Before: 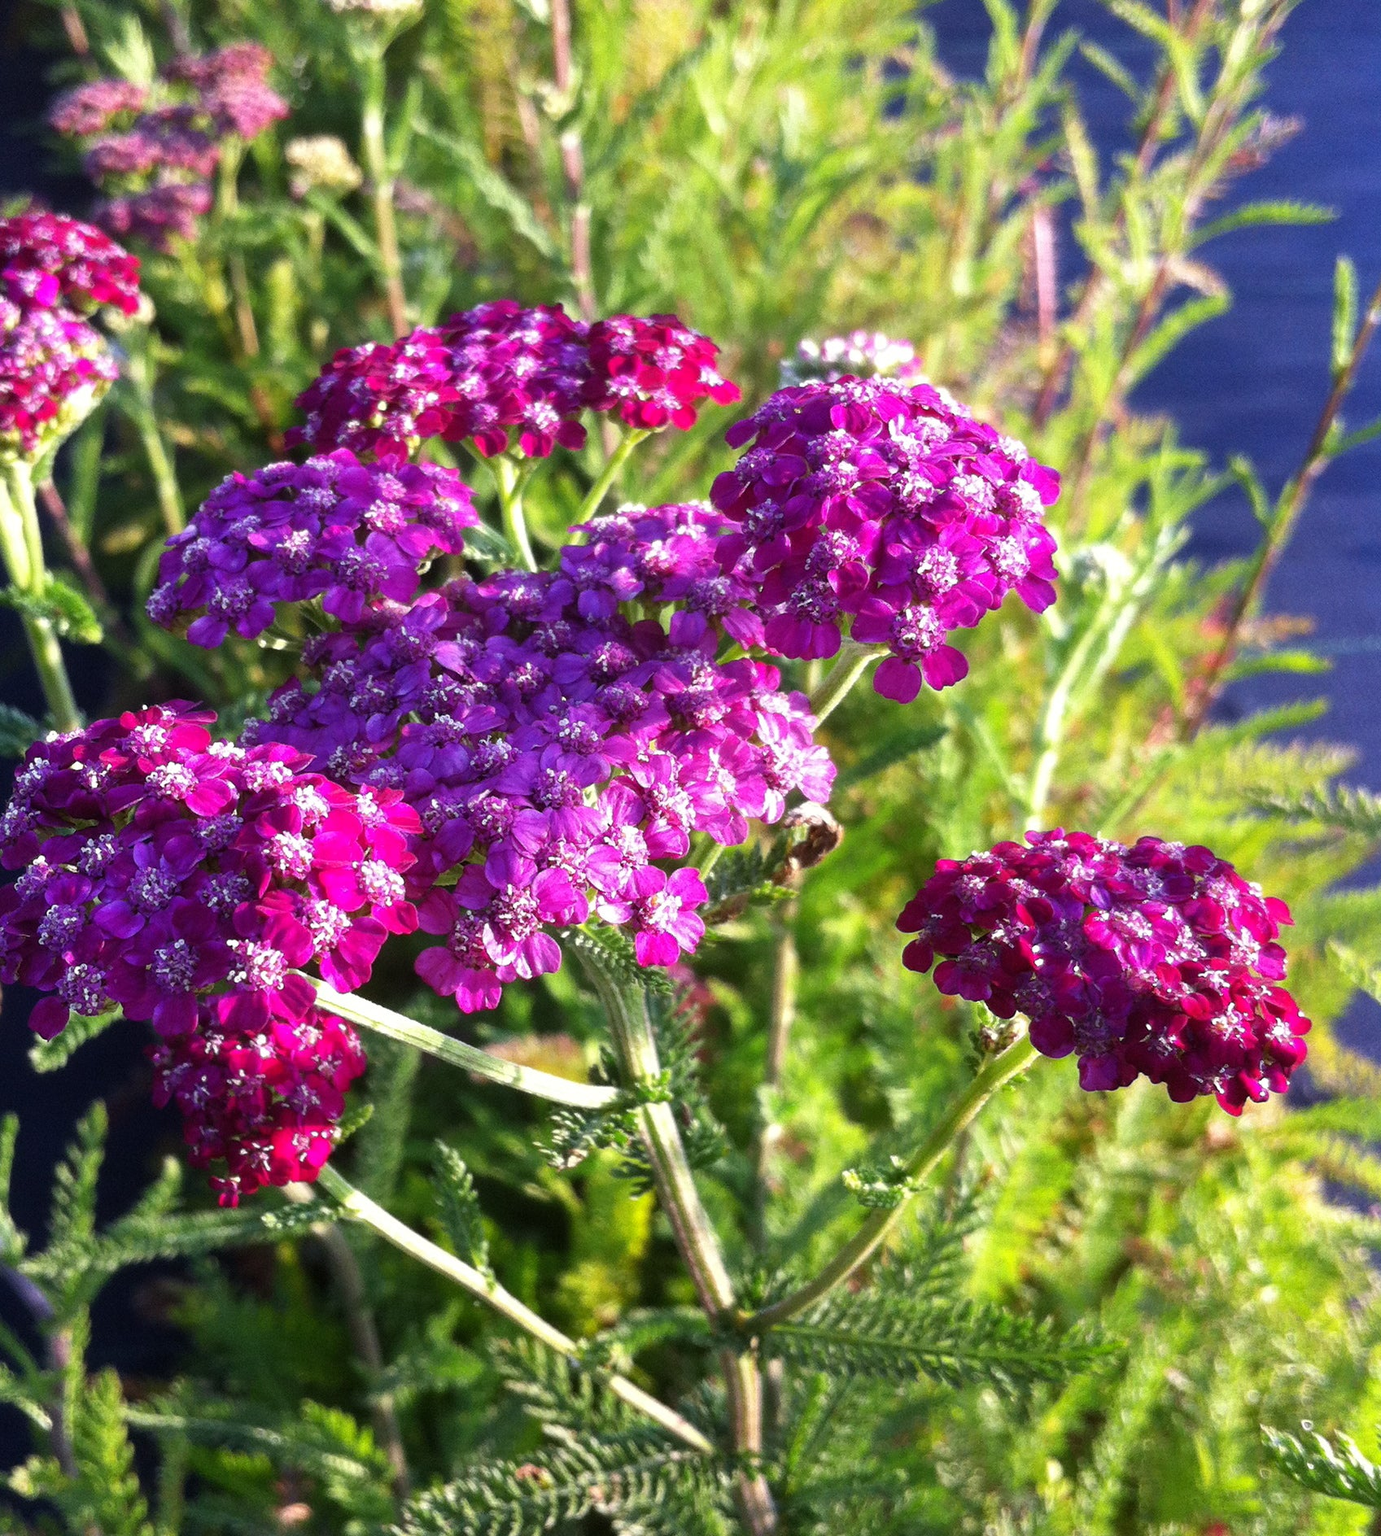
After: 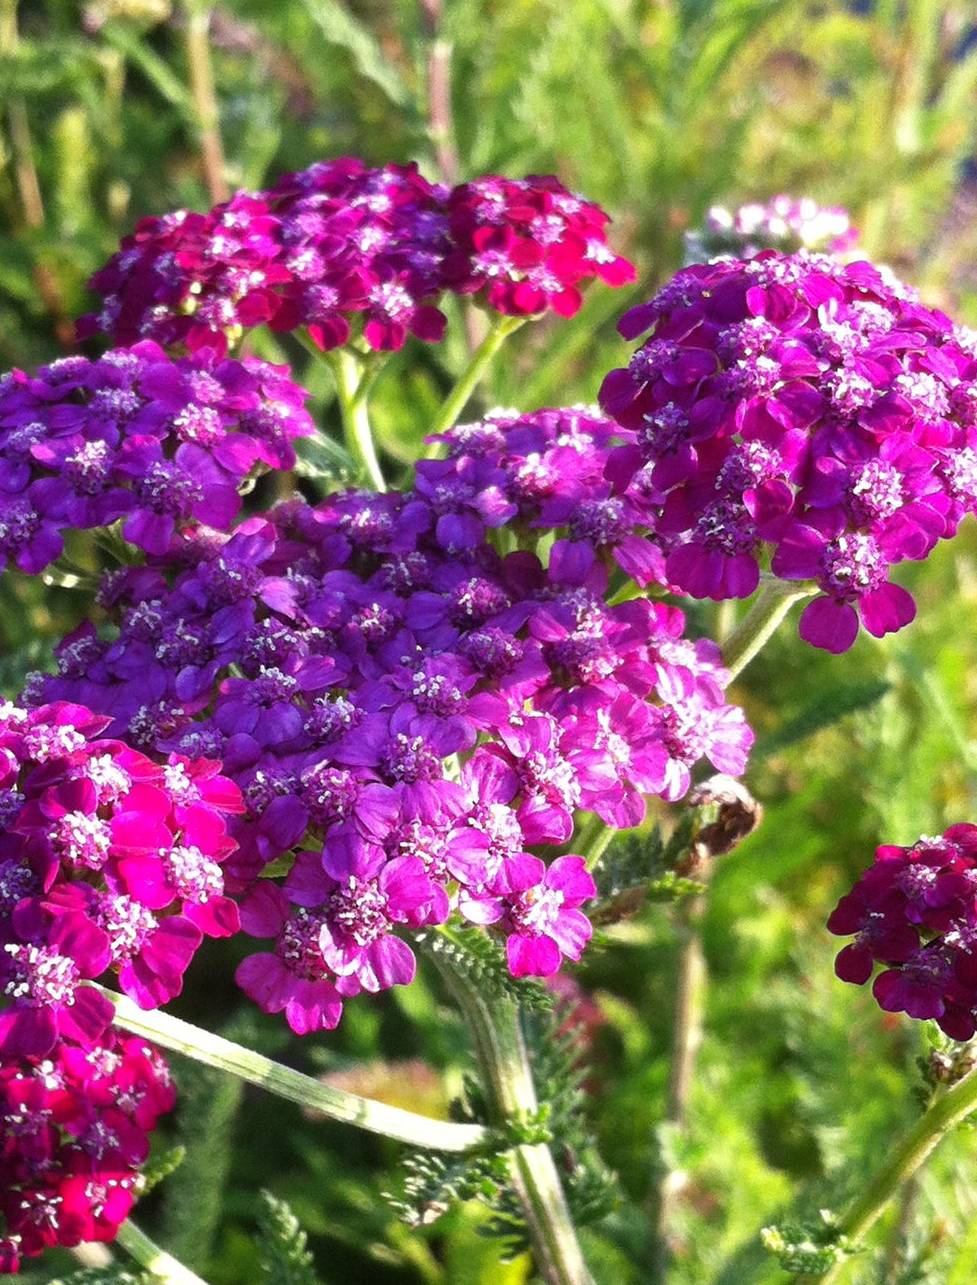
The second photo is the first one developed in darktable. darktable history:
crop: left 16.197%, top 11.22%, right 26.183%, bottom 20.687%
